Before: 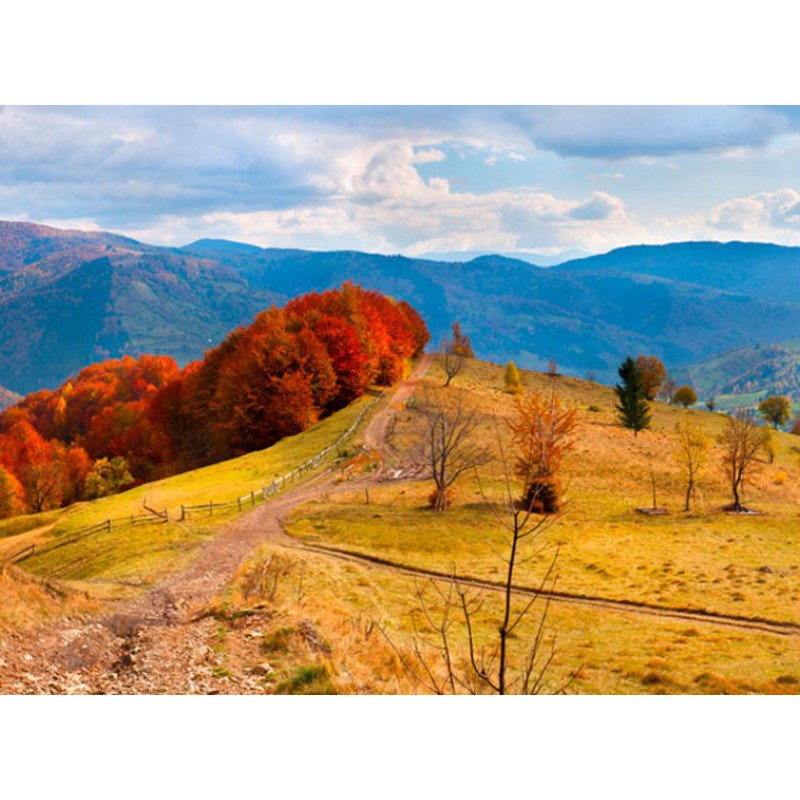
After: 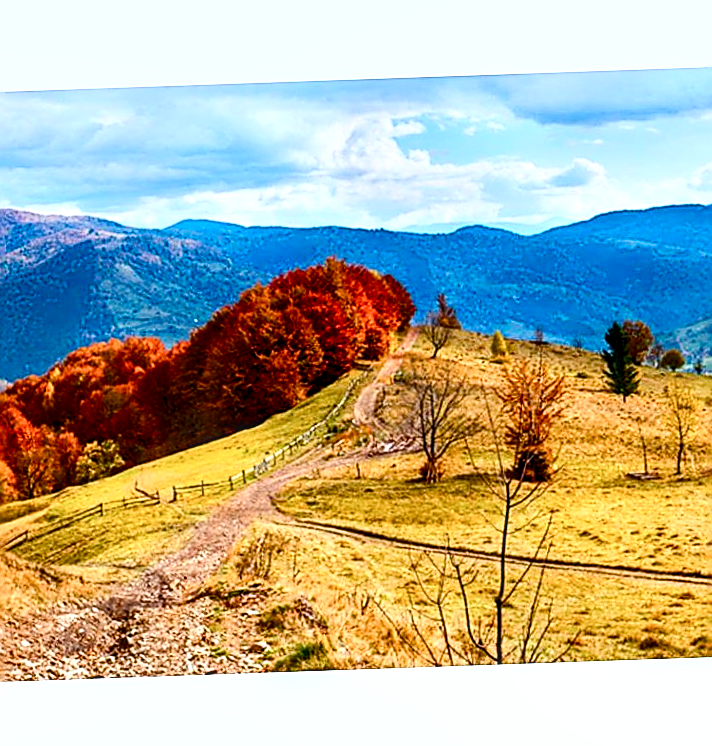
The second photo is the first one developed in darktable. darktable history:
local contrast: detail 142%
rotate and perspective: rotation -2°, crop left 0.022, crop right 0.978, crop top 0.049, crop bottom 0.951
crop and rotate: left 1.088%, right 8.807%
exposure: exposure 0.207 EV, compensate highlight preservation false
color balance rgb: perceptual saturation grading › global saturation 20%, perceptual saturation grading › highlights -25%, perceptual saturation grading › shadows 50%
contrast brightness saturation: contrast 0.28
sharpen: radius 1.685, amount 1.294
color calibration: illuminant Planckian (black body), x 0.375, y 0.373, temperature 4117 K
